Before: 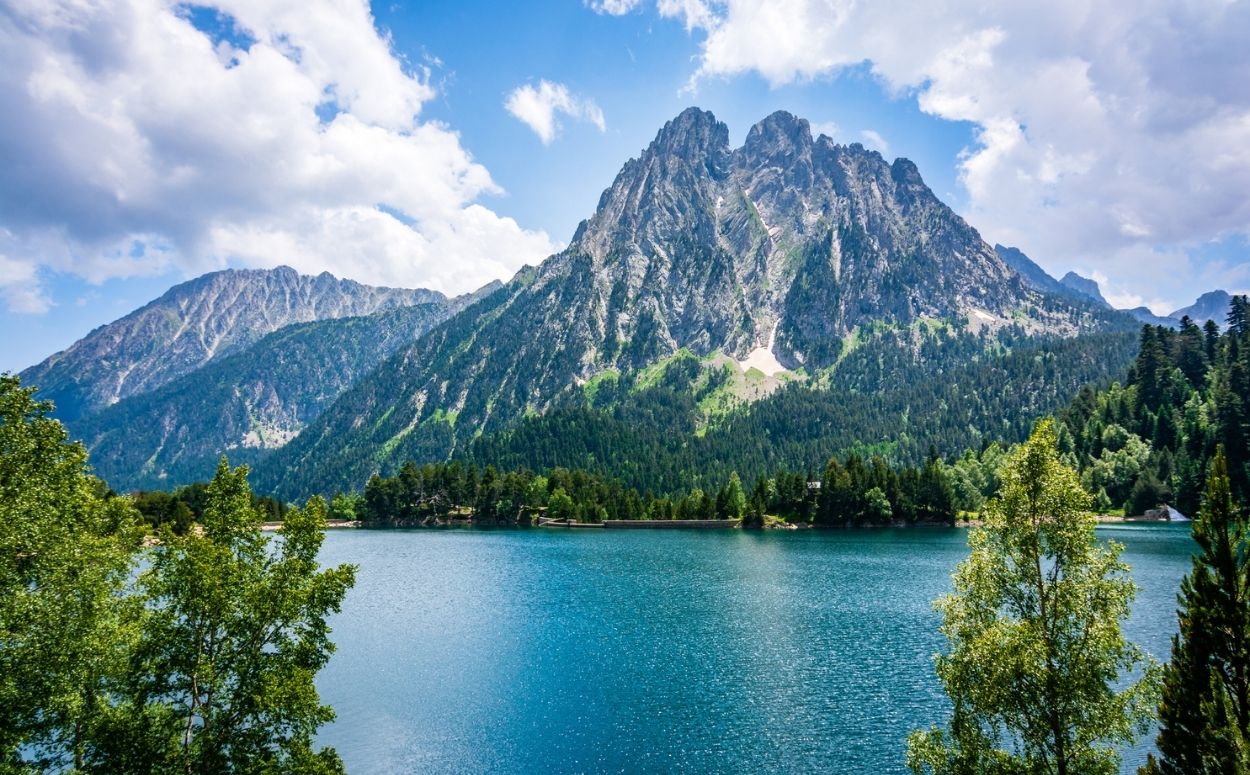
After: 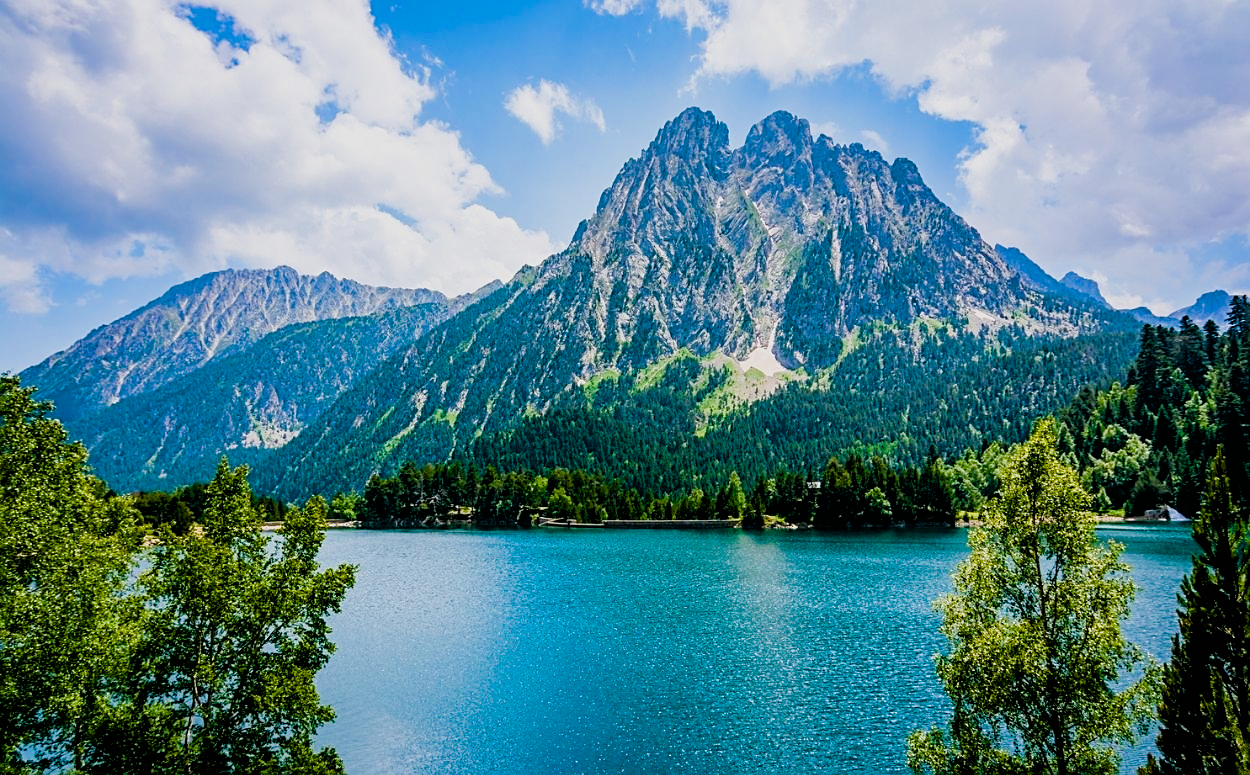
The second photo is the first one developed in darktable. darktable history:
color balance rgb: shadows lift › luminance -7.906%, shadows lift › chroma 2.147%, shadows lift › hue 166.27°, linear chroma grading › global chroma 14.692%, perceptual saturation grading › global saturation 0.335%, perceptual saturation grading › highlights -17.873%, perceptual saturation grading › mid-tones 32.522%, perceptual saturation grading › shadows 50.331%, global vibrance 20%
filmic rgb: black relative exposure -7.74 EV, white relative exposure 4.44 EV, threshold 5.95 EV, hardness 3.75, latitude 50.24%, contrast 1.1, enable highlight reconstruction true
sharpen: on, module defaults
